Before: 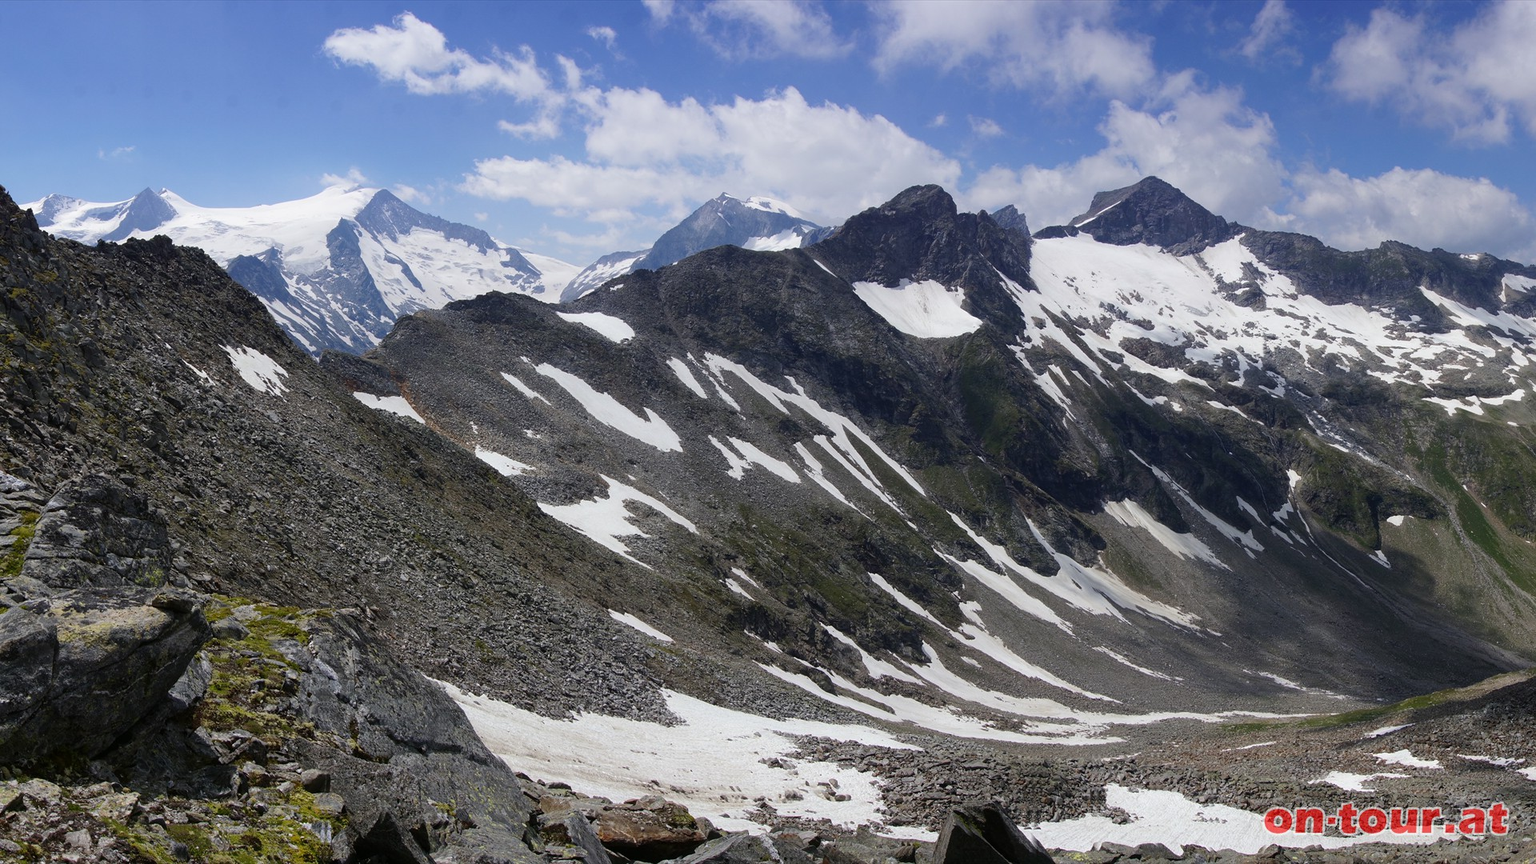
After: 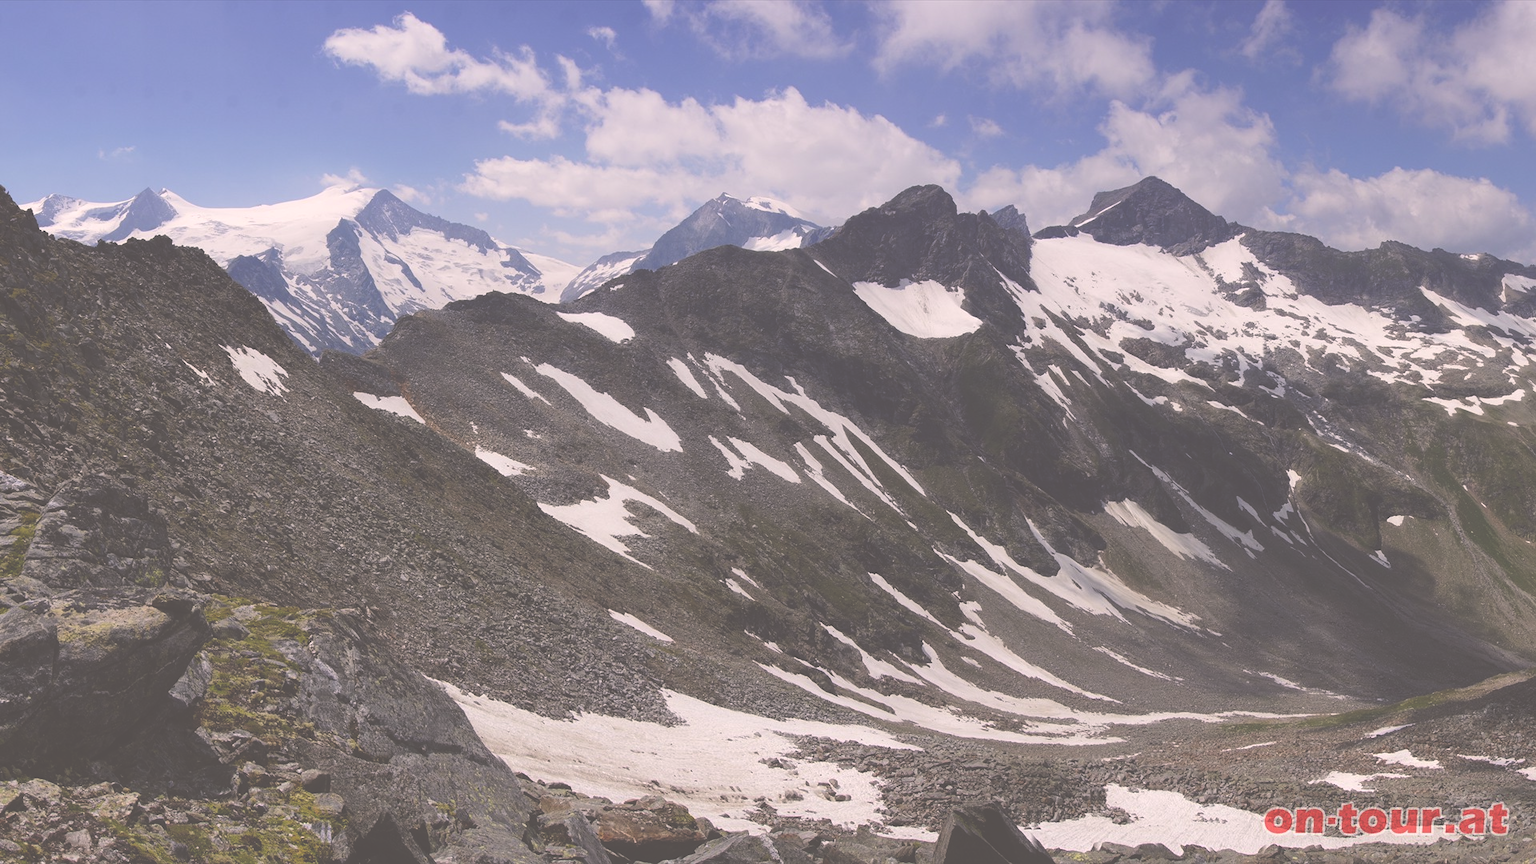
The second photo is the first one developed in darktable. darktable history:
color correction: highlights a* 7.34, highlights b* 4.37
exposure: black level correction -0.087, compensate highlight preservation false
